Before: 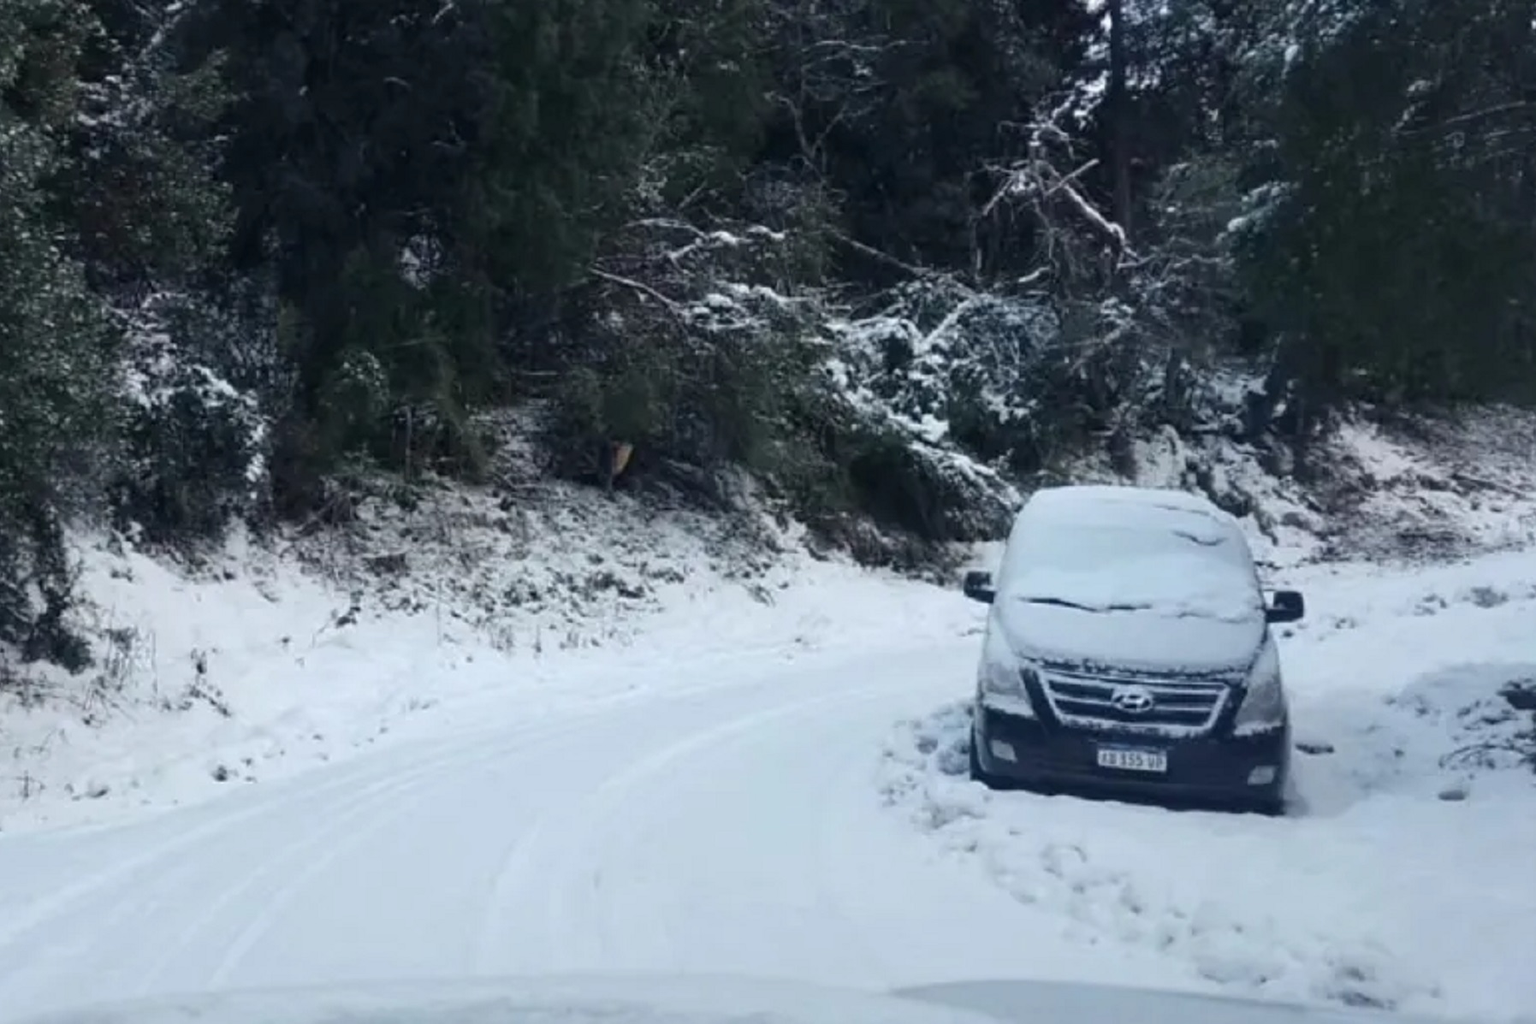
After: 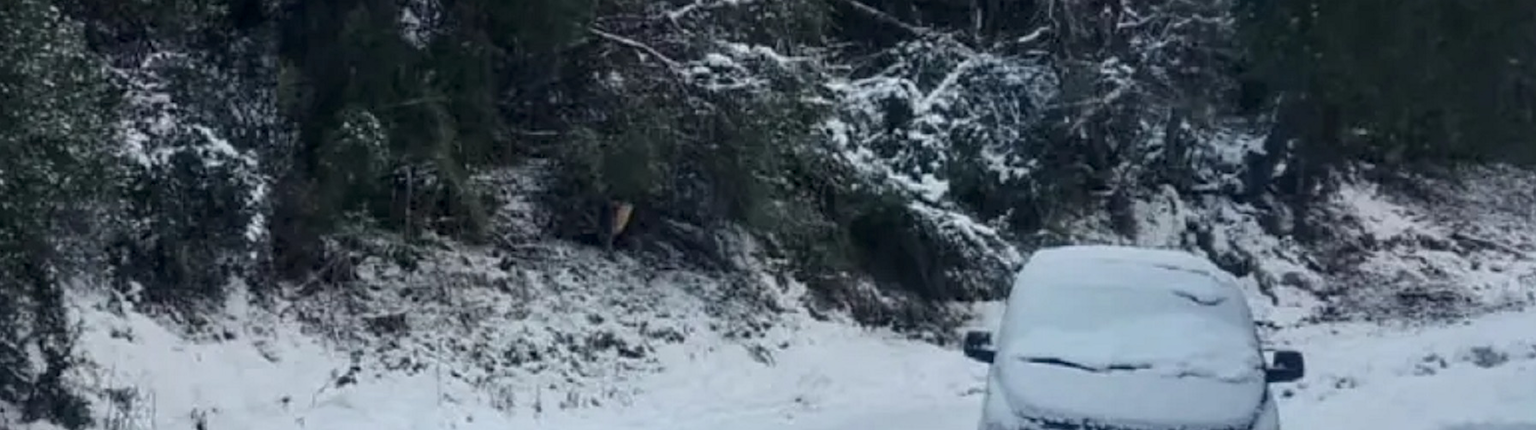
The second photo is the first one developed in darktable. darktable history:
shadows and highlights: radius 122.29, shadows 21.7, white point adjustment -9.71, highlights -12.96, highlights color adjustment 0.76%, soften with gaussian
crop and rotate: top 23.523%, bottom 34.395%
local contrast: on, module defaults
